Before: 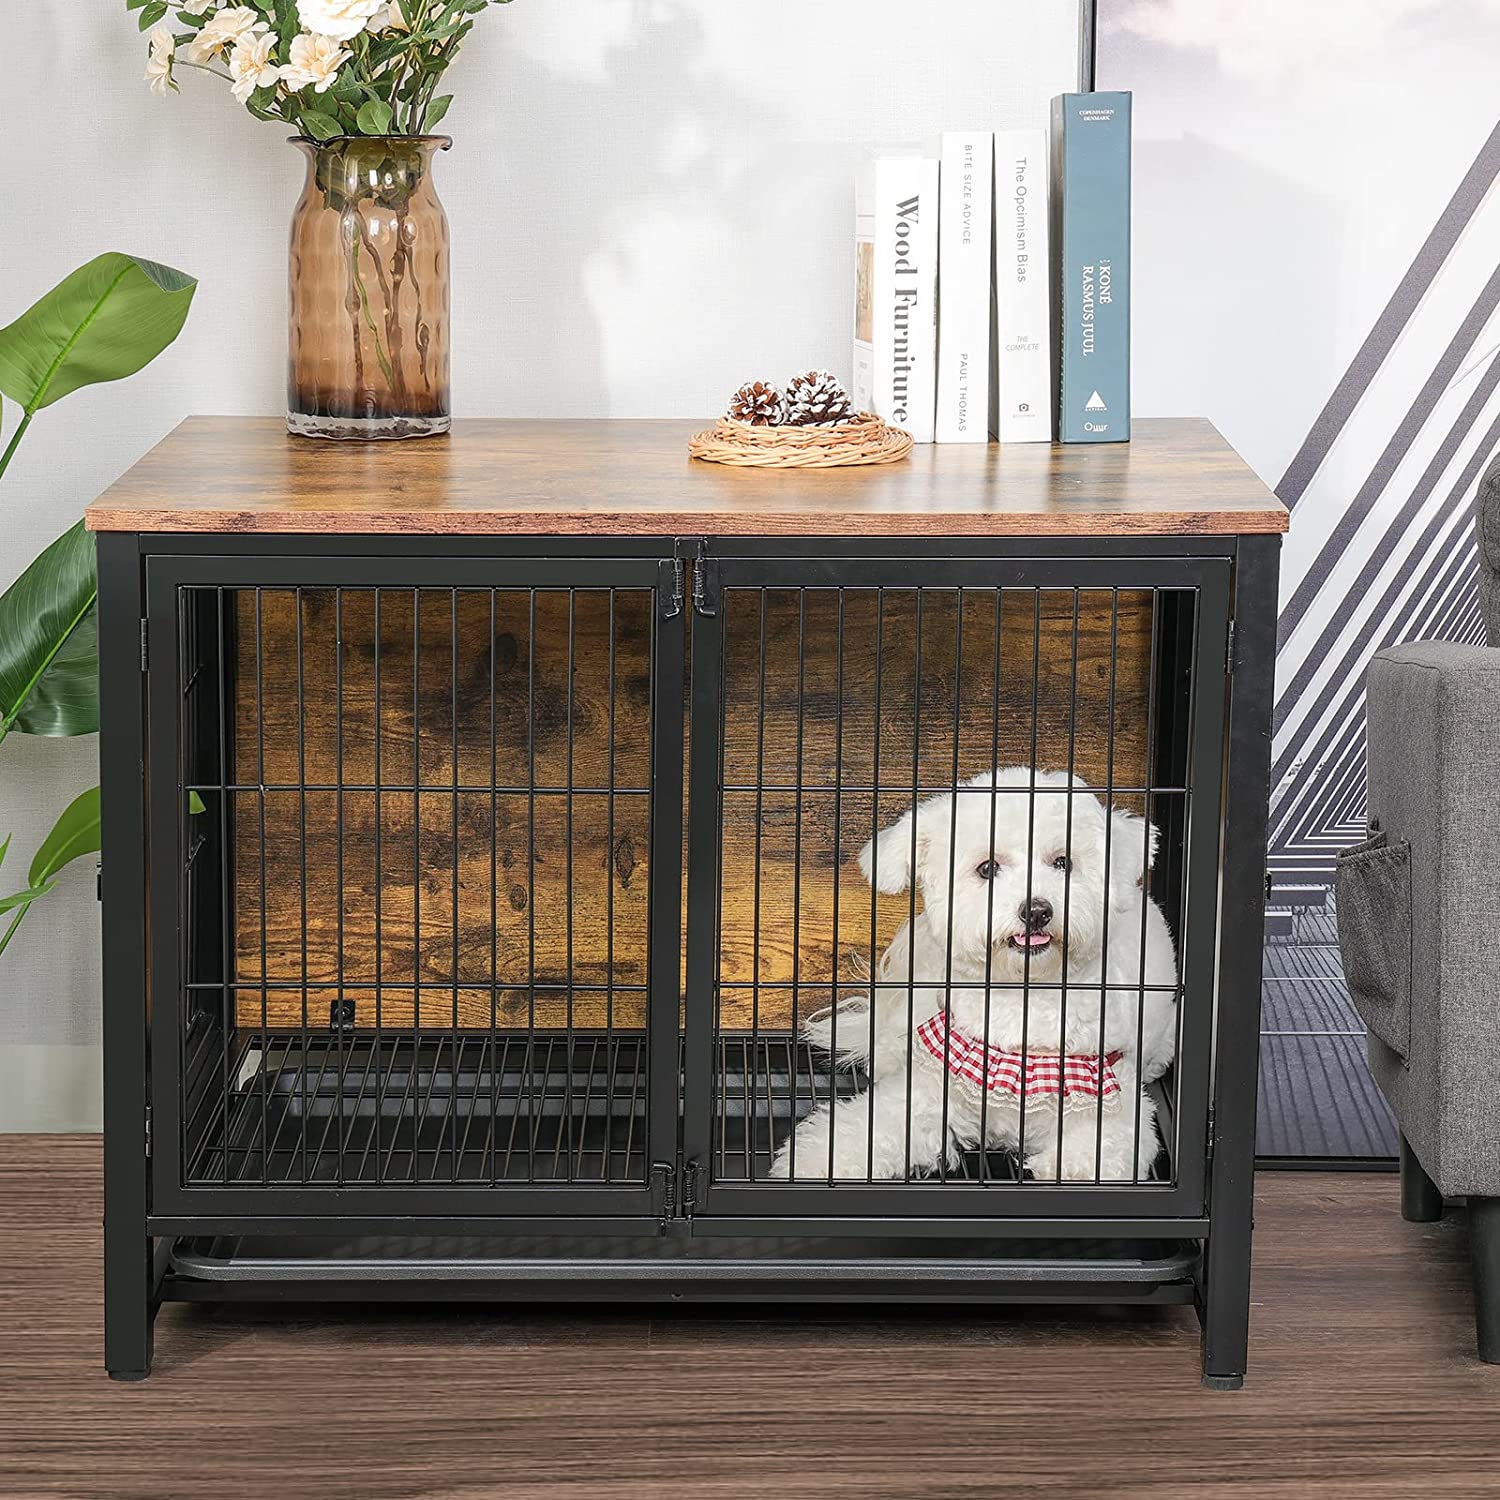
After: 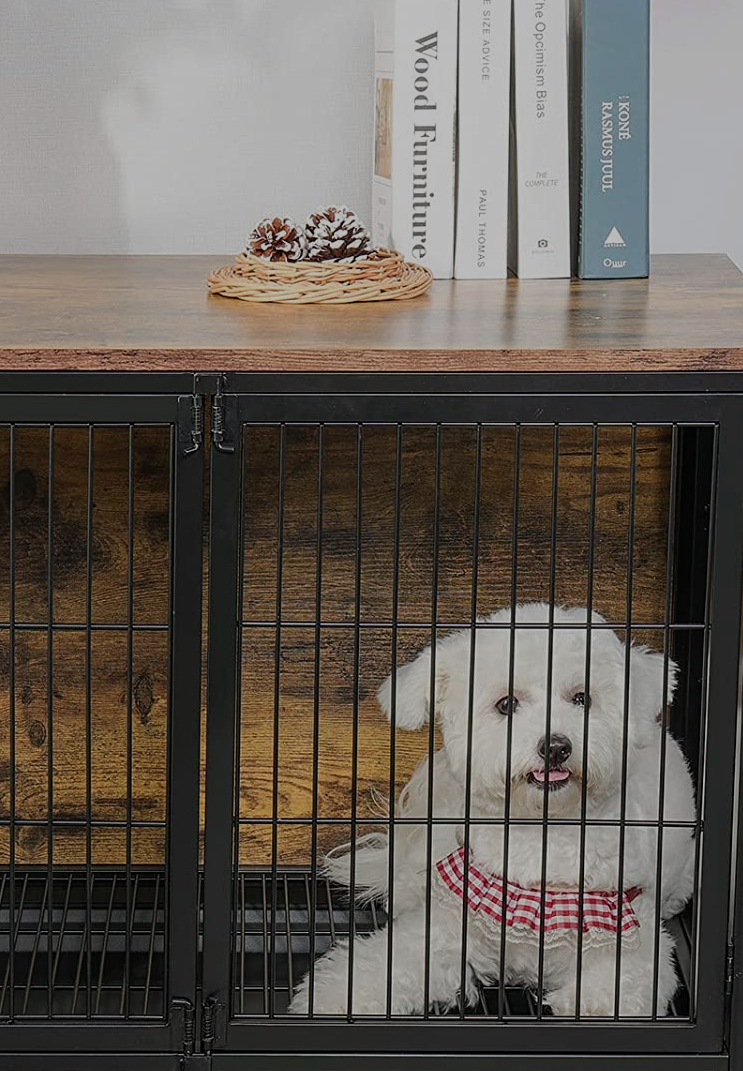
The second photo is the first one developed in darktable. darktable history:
crop: left 32.075%, top 10.976%, right 18.355%, bottom 17.596%
exposure: exposure -1 EV, compensate highlight preservation false
